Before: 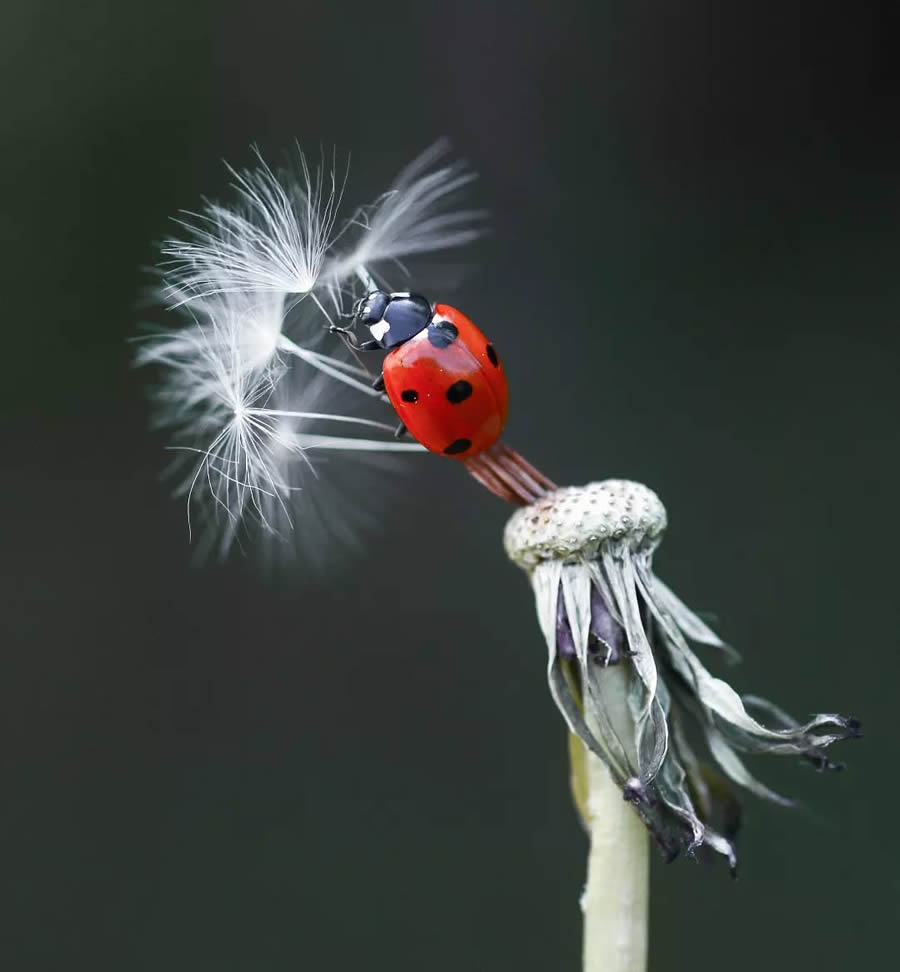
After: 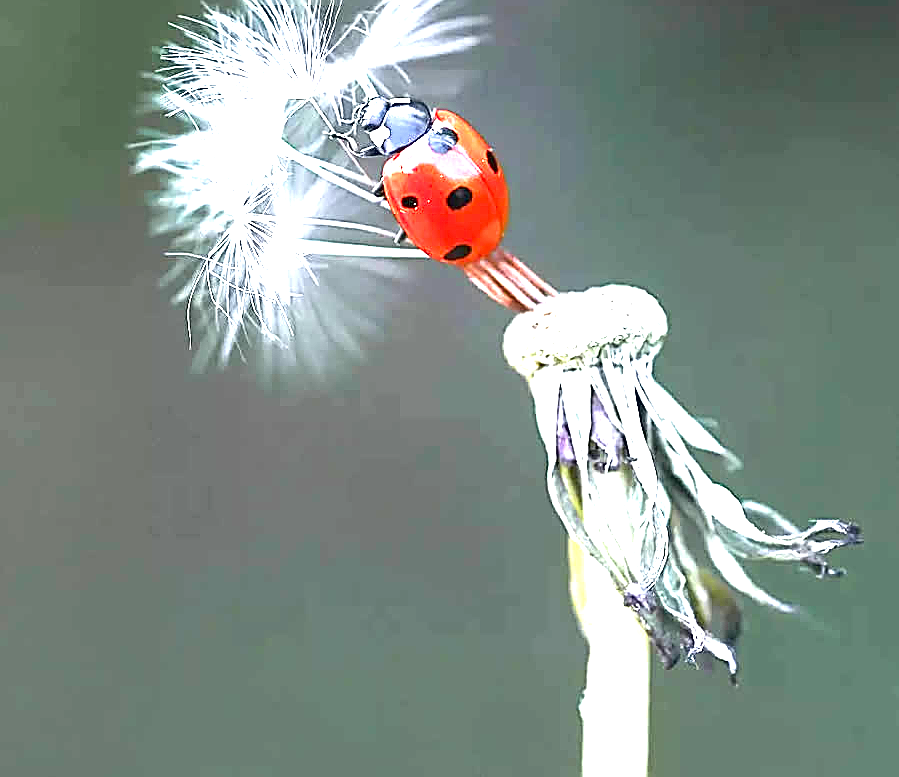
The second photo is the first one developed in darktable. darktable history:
exposure: black level correction 0.001, exposure 2.686 EV, compensate highlight preservation false
crop and rotate: top 19.961%
sharpen: radius 1.68, amount 1.301
contrast brightness saturation: contrast 0.071
